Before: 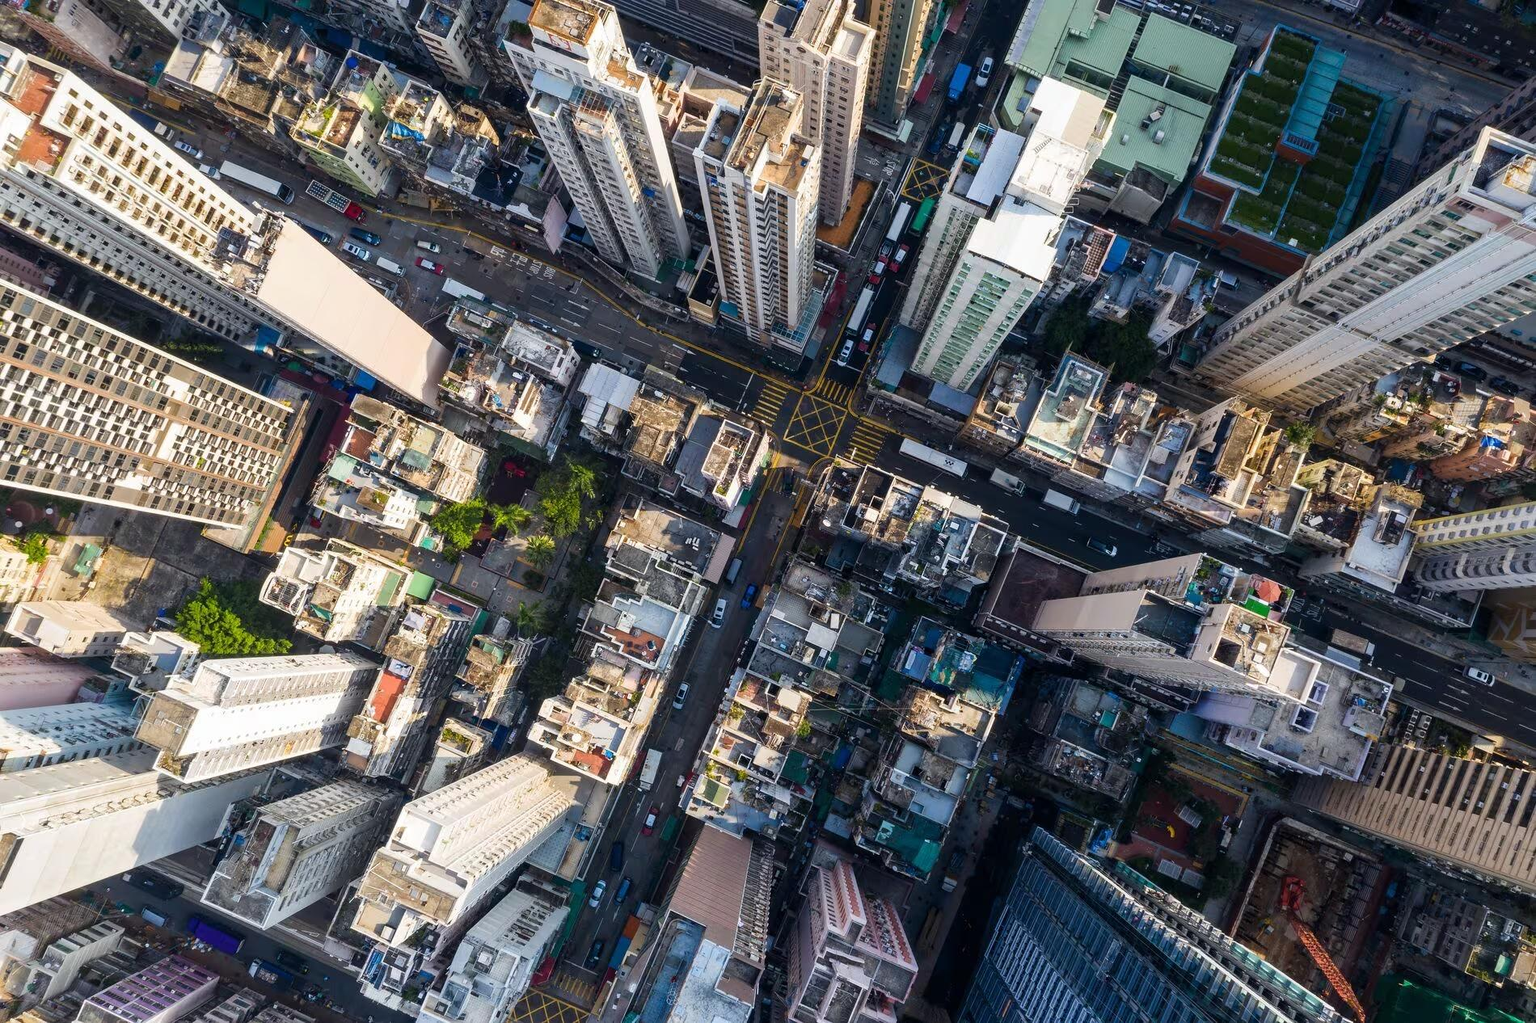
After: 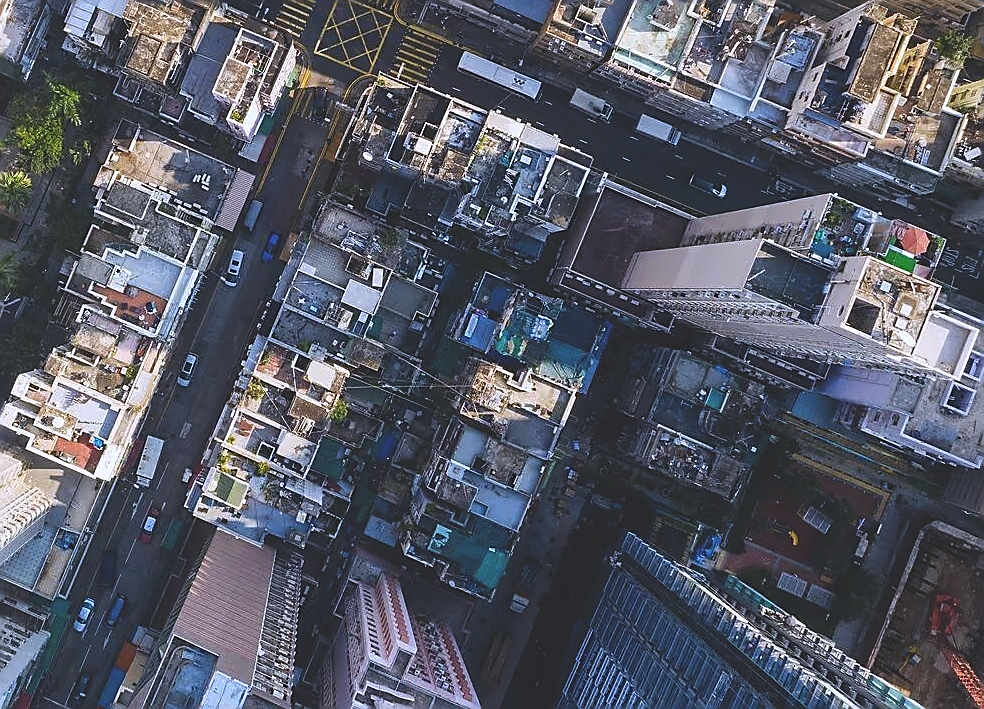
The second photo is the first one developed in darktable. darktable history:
white balance: red 0.967, blue 1.119, emerald 0.756
sharpen: radius 1.4, amount 1.25, threshold 0.7
exposure: black level correction -0.023, exposure -0.039 EV, compensate highlight preservation false
crop: left 34.479%, top 38.822%, right 13.718%, bottom 5.172%
